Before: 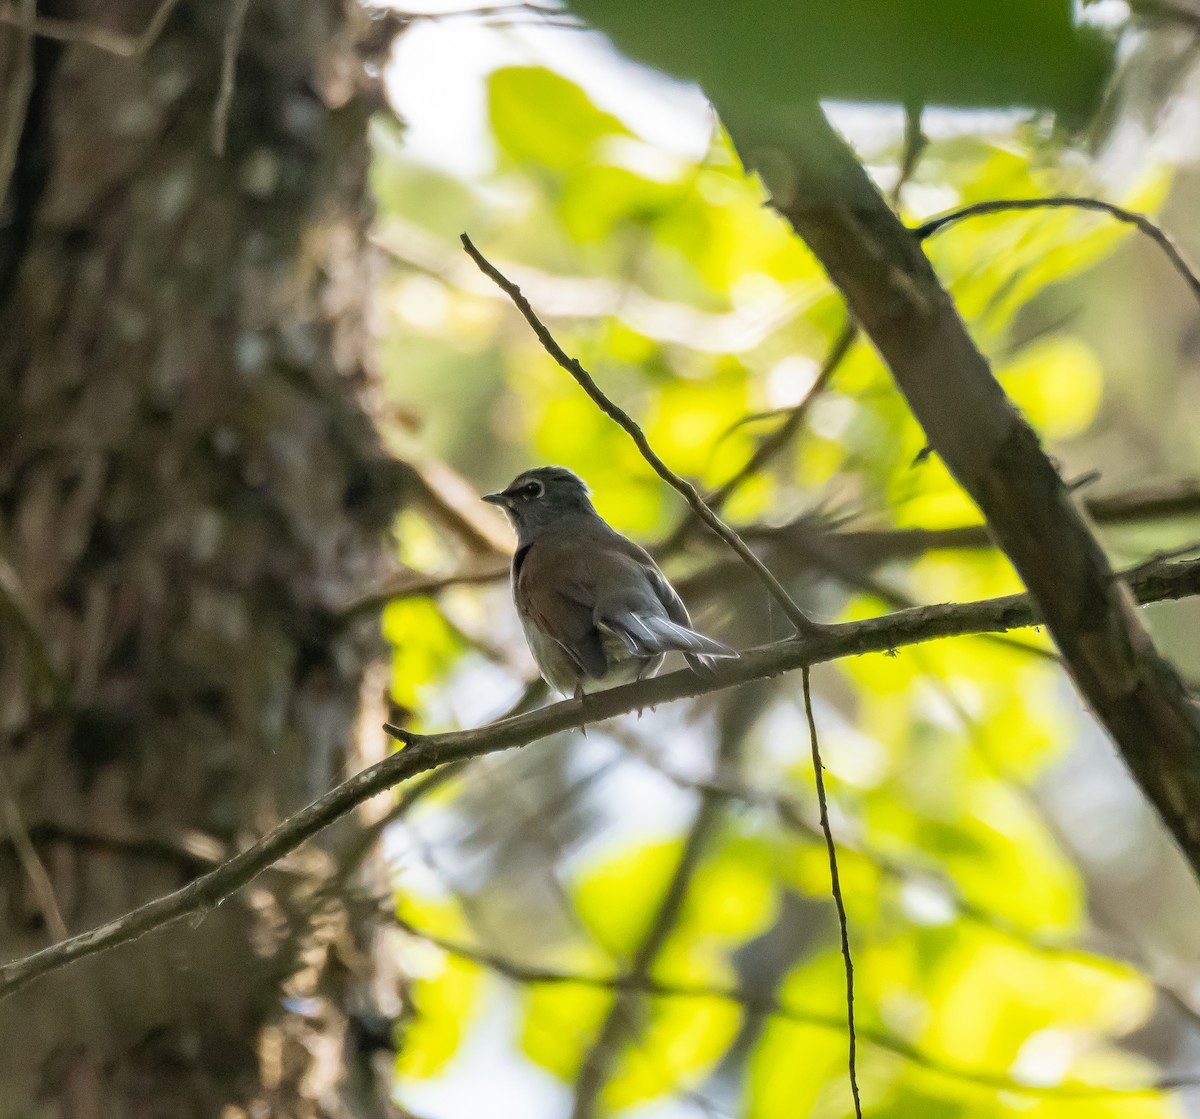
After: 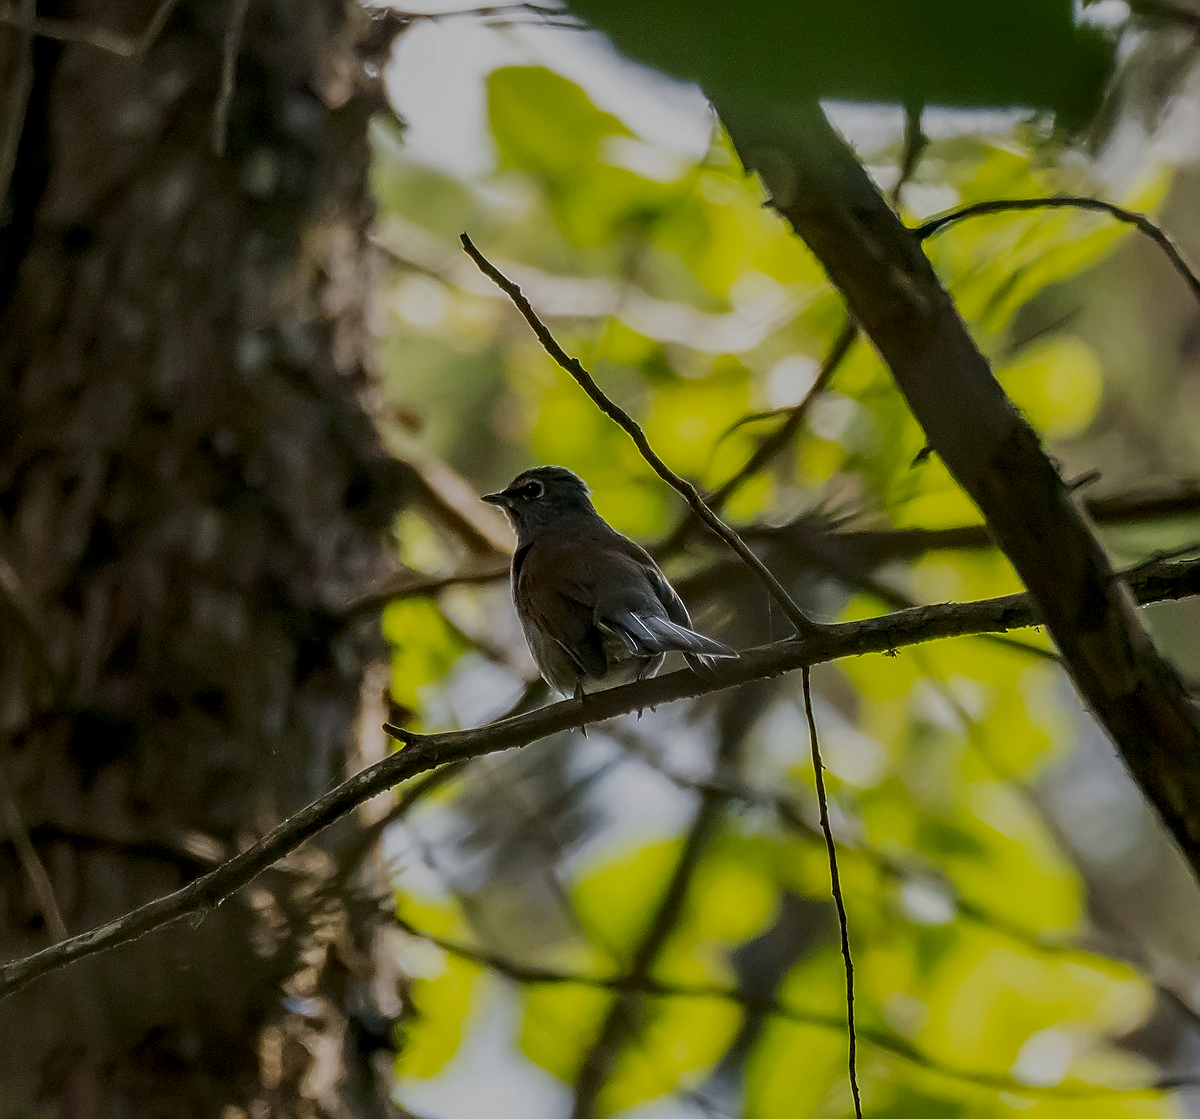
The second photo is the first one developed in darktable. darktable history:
contrast brightness saturation: contrast 0.066, brightness -0.126, saturation 0.064
exposure: exposure -0.934 EV, compensate highlight preservation false
local contrast: on, module defaults
sharpen: radius 1.388, amount 1.241, threshold 0.679
